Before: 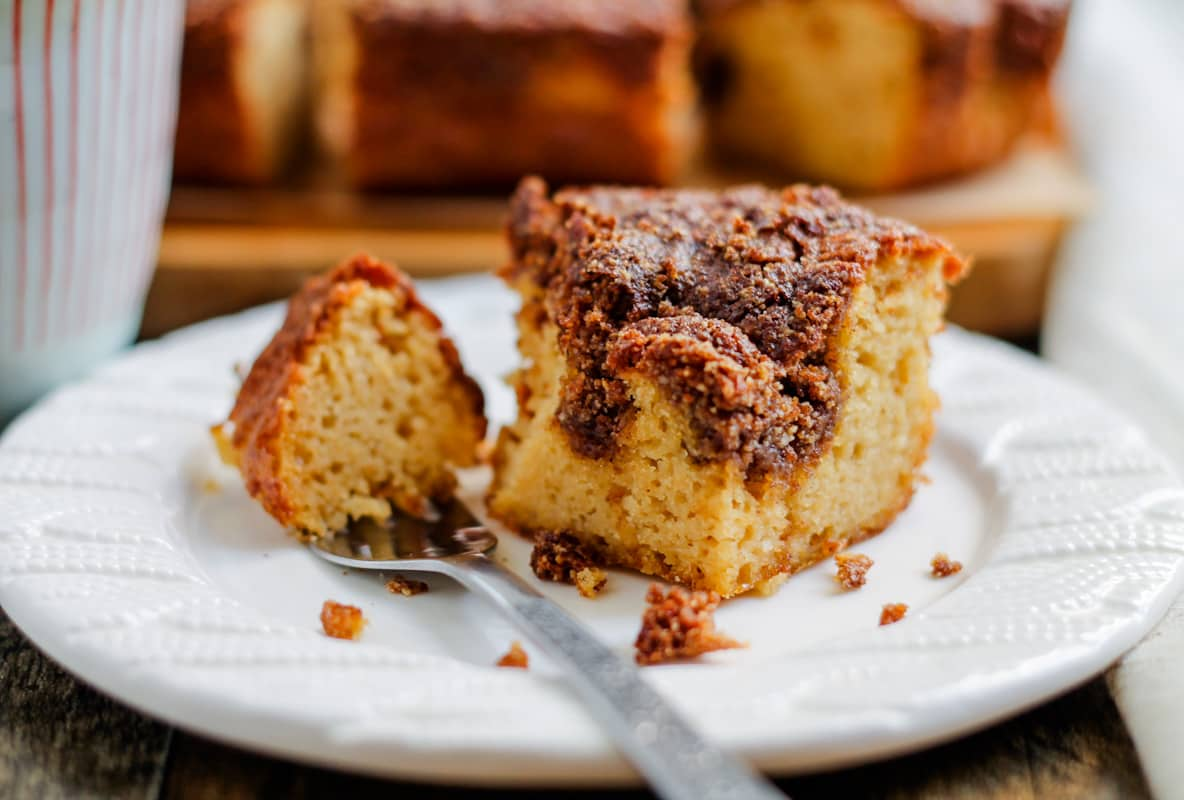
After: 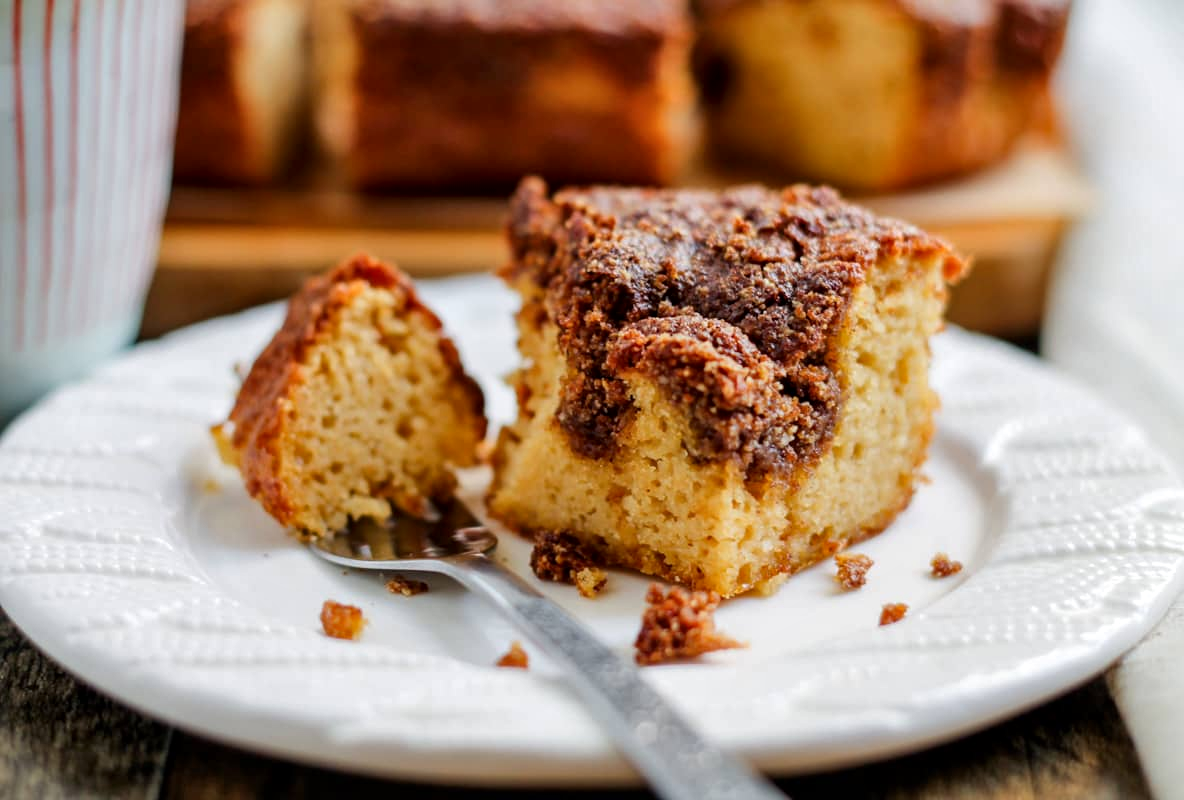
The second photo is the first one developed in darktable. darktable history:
local contrast: mode bilateral grid, contrast 20, coarseness 50, detail 130%, midtone range 0.2
exposure: compensate exposure bias true, compensate highlight preservation false
rgb levels: preserve colors max RGB
